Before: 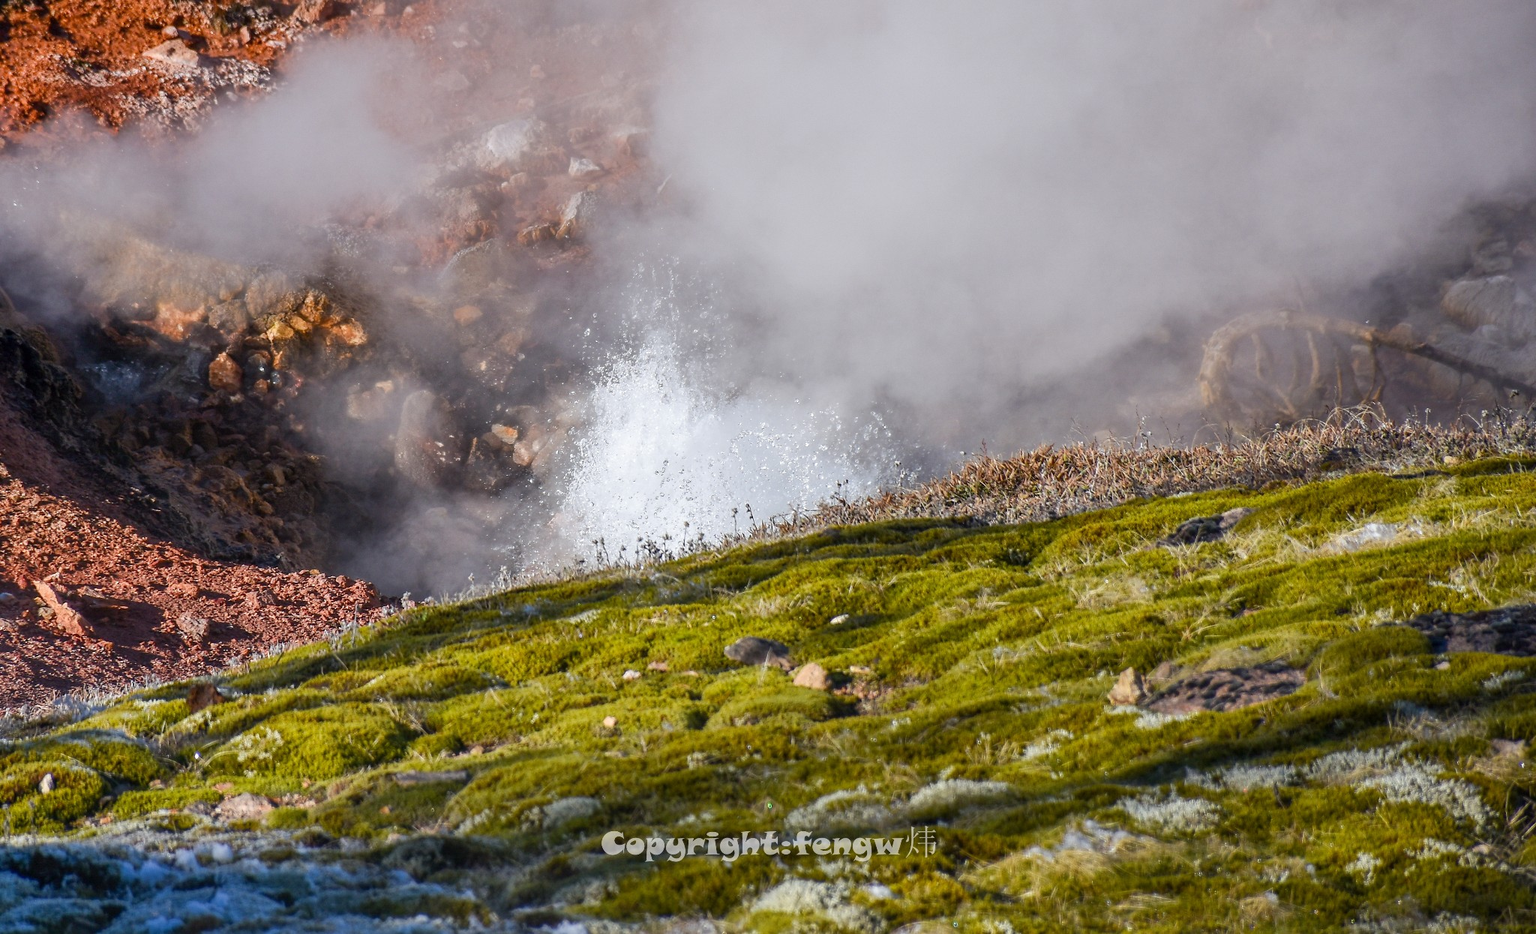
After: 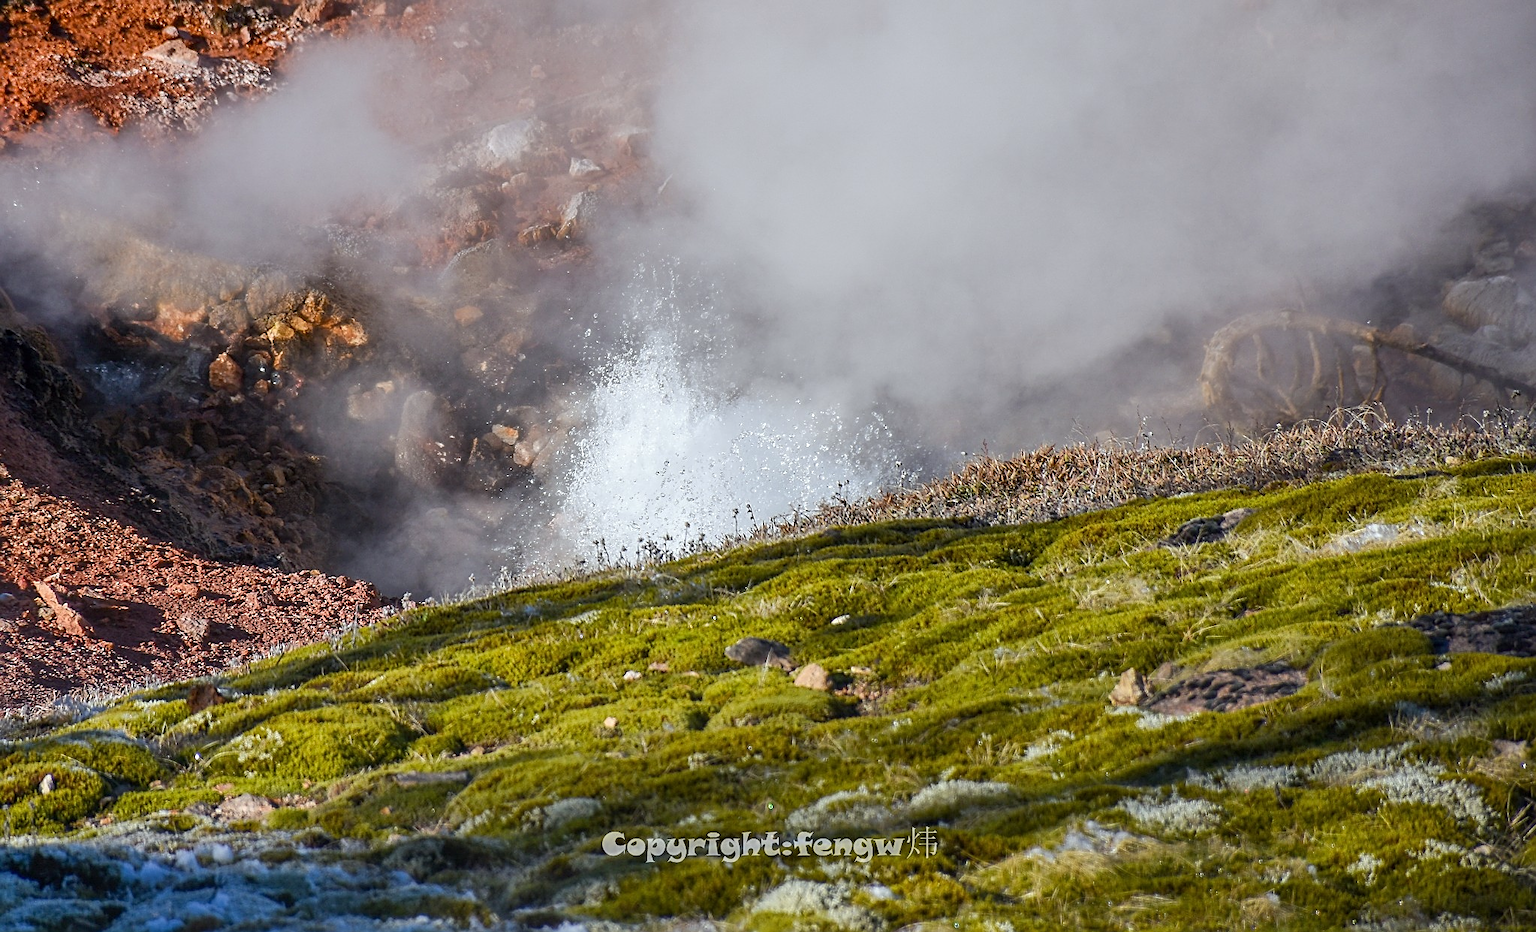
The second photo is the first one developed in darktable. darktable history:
sharpen: on, module defaults
white balance: red 0.978, blue 0.999
crop: top 0.05%, bottom 0.098%
